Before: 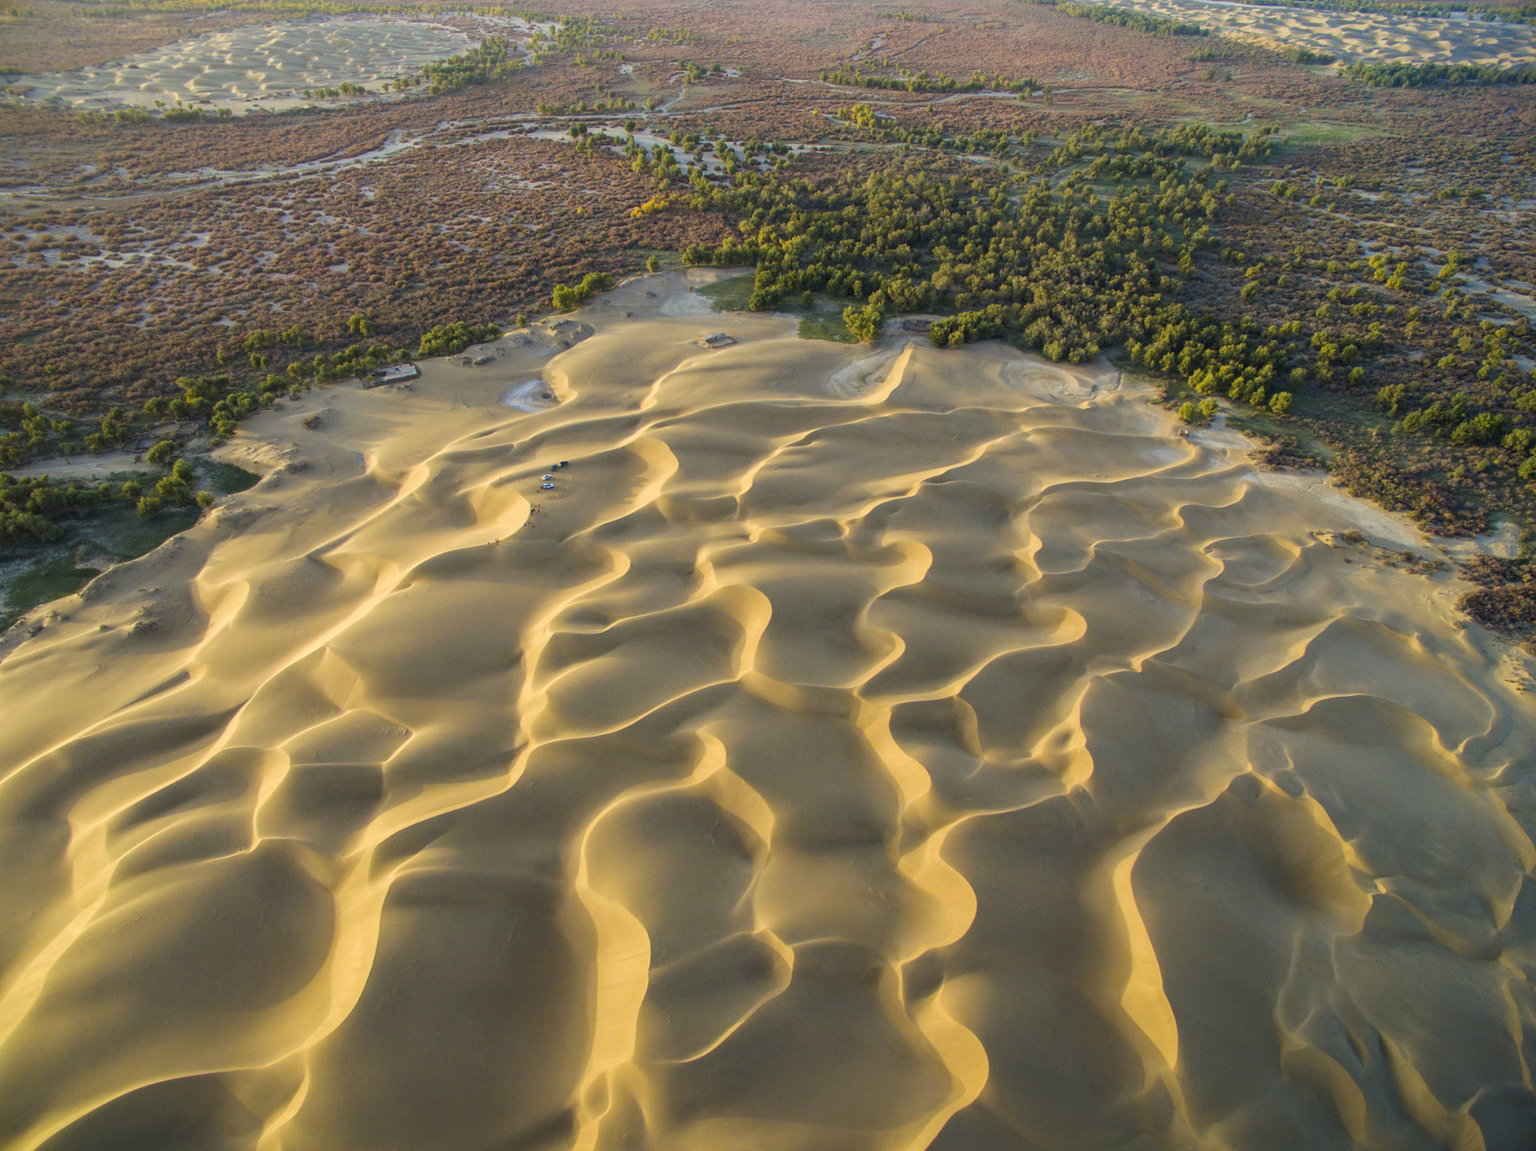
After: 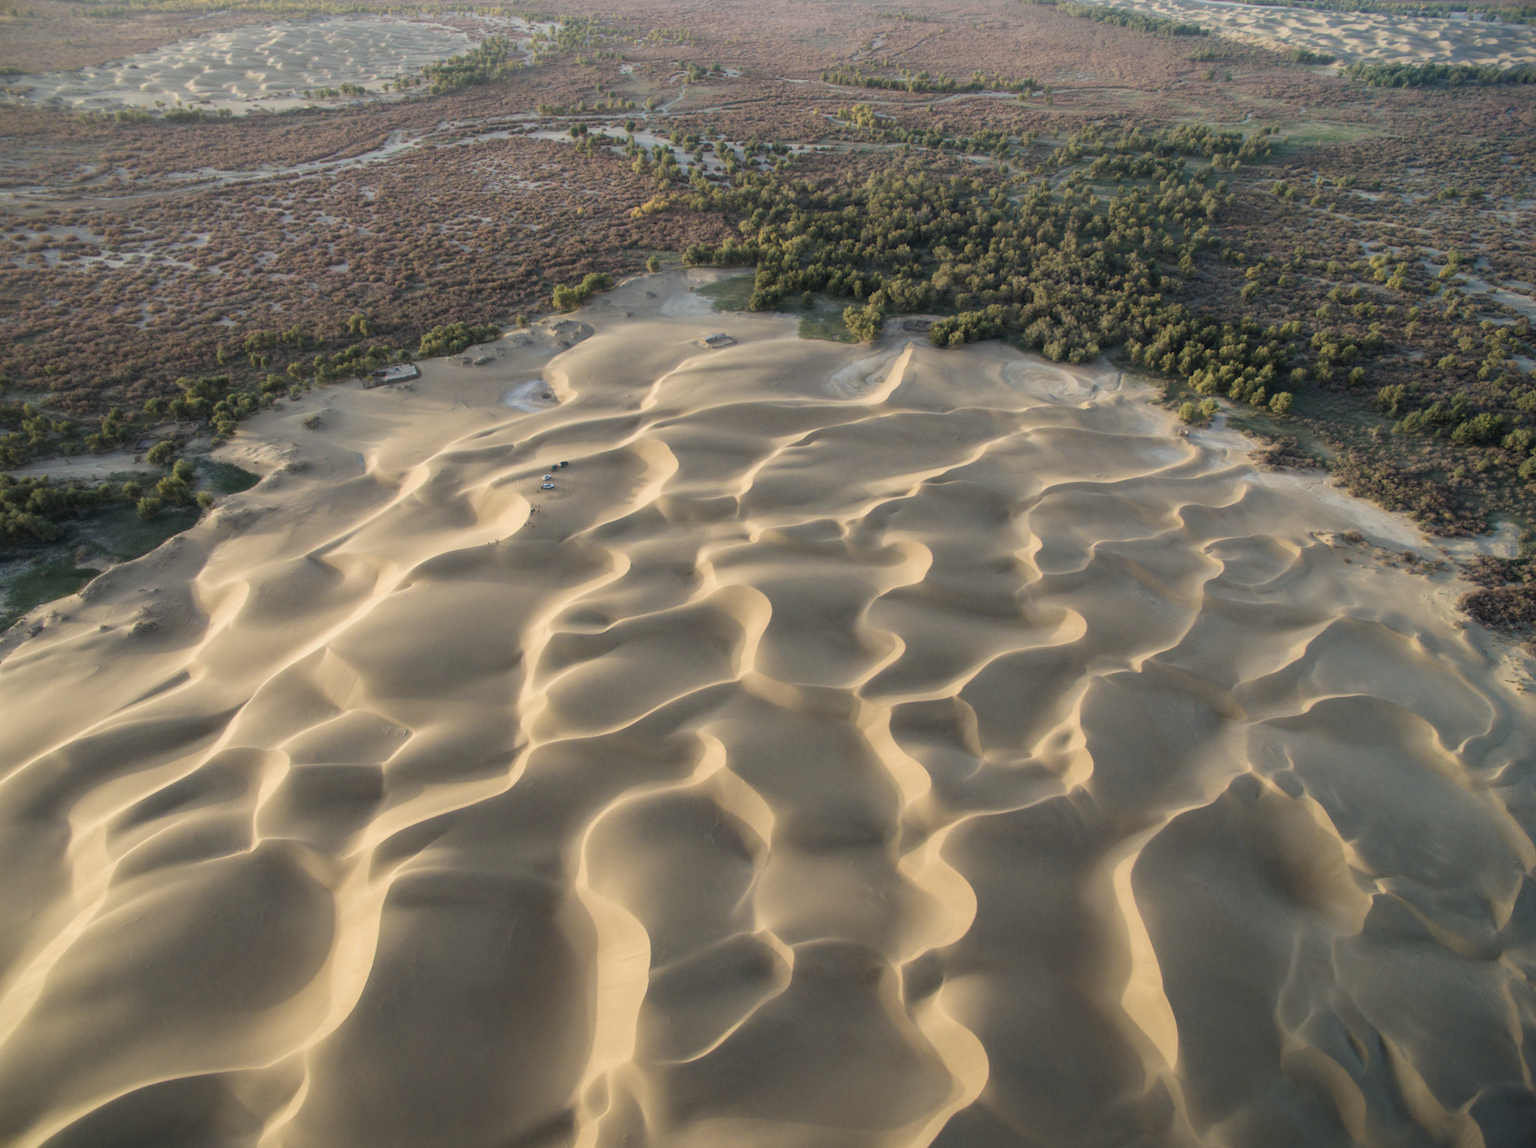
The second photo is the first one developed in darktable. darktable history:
crop: top 0.05%, bottom 0.098%
color correction: saturation 0.5
contrast equalizer: octaves 7, y [[0.502, 0.505, 0.512, 0.529, 0.564, 0.588], [0.5 ×6], [0.502, 0.505, 0.512, 0.529, 0.564, 0.588], [0, 0.001, 0.001, 0.004, 0.008, 0.011], [0, 0.001, 0.001, 0.004, 0.008, 0.011]], mix -1
